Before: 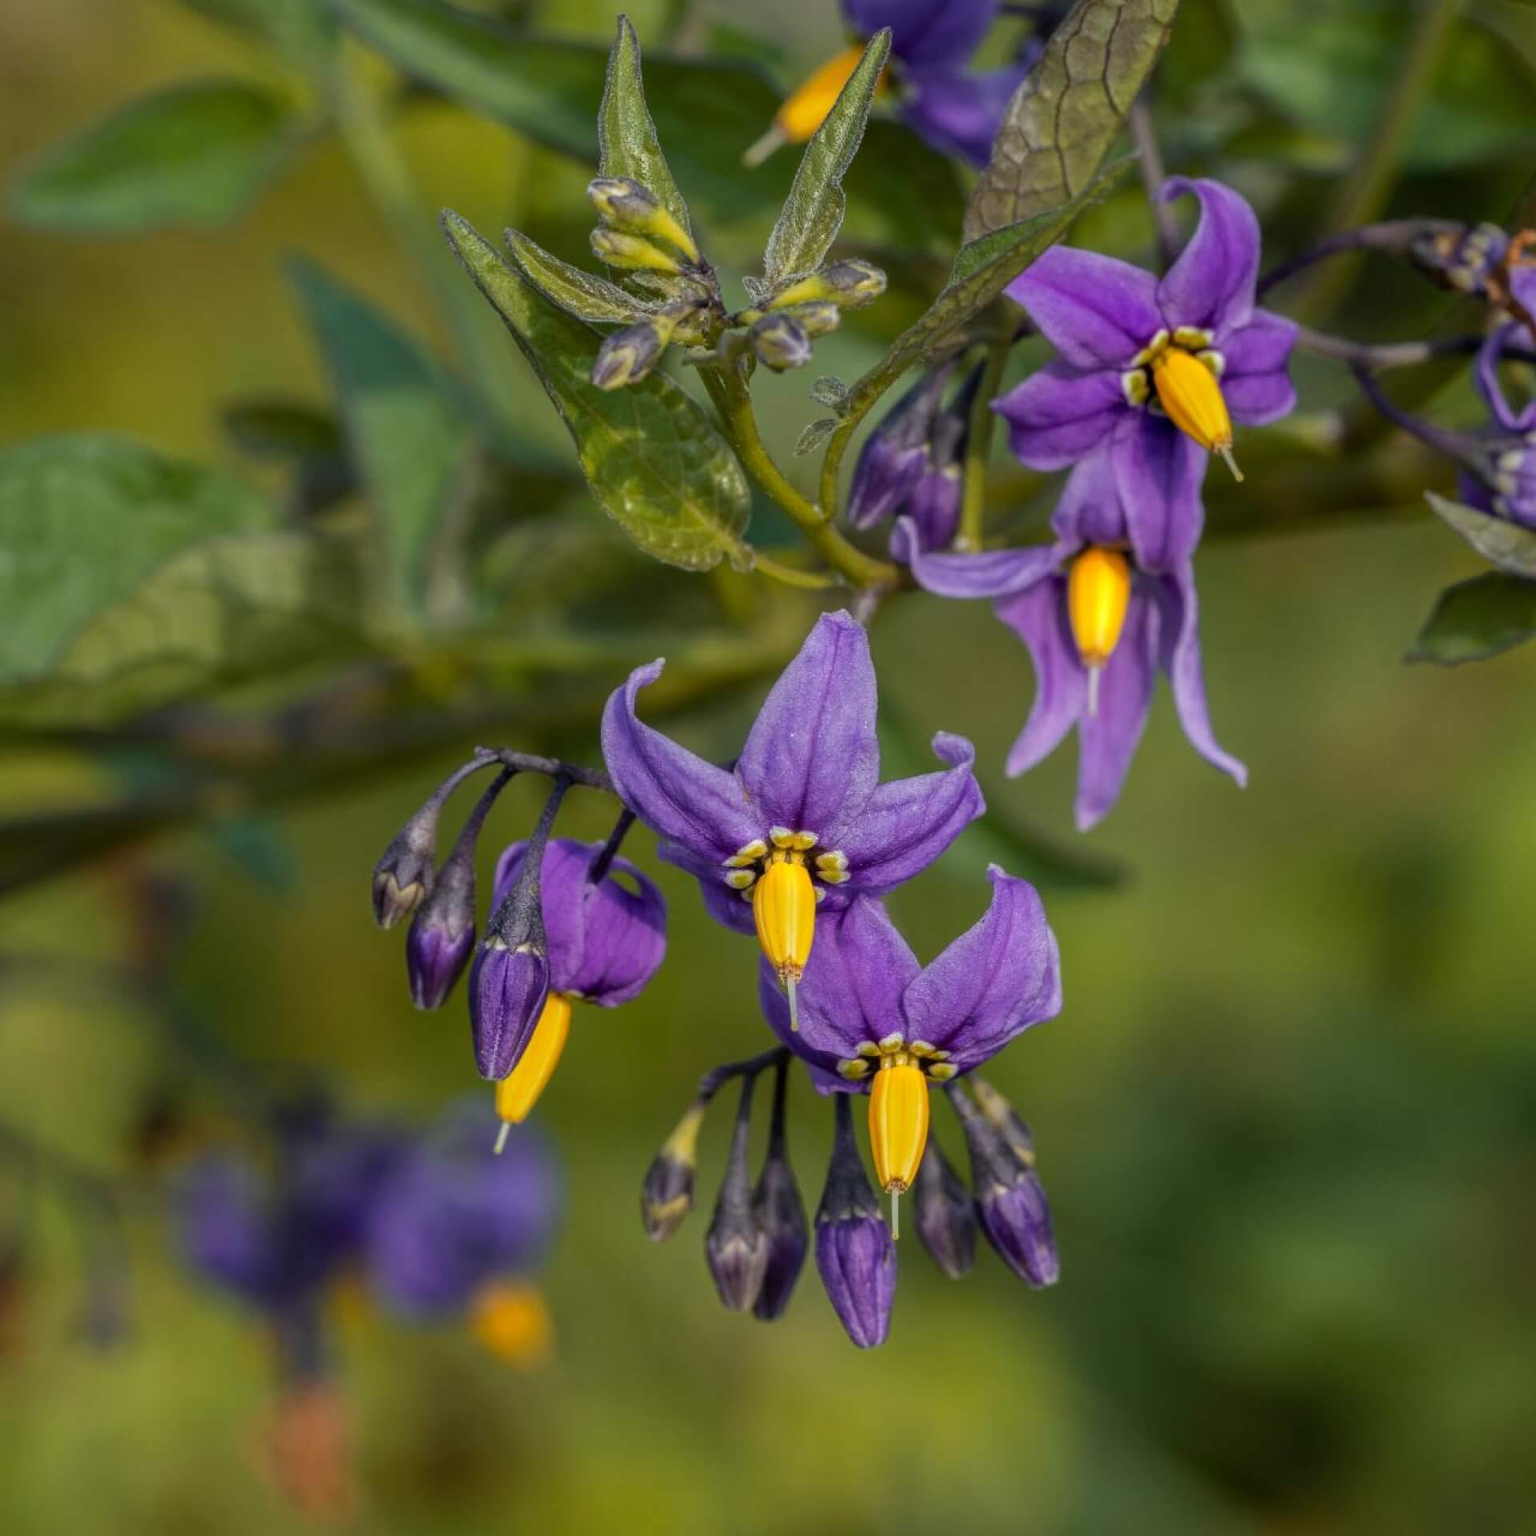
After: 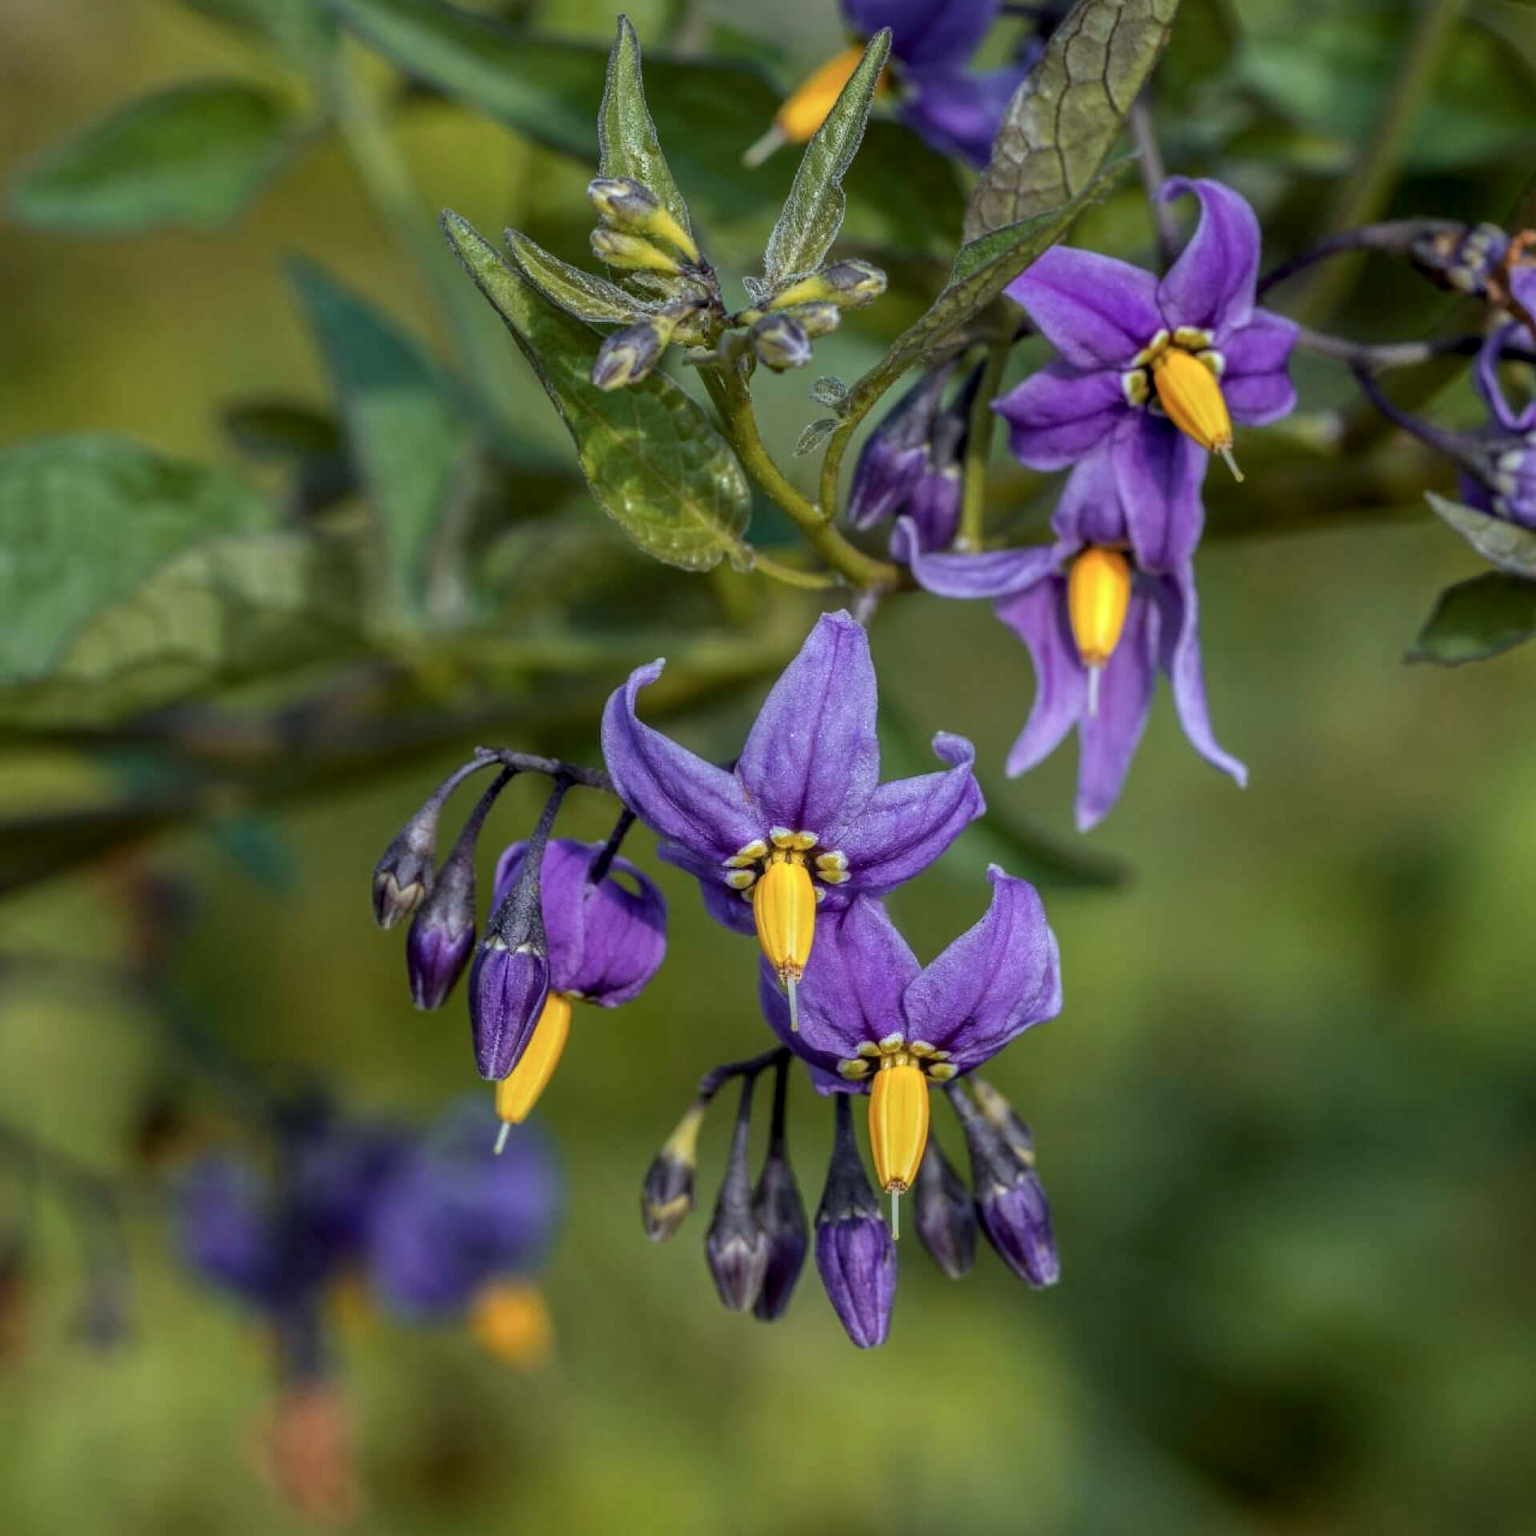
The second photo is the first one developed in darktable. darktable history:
color correction: highlights a* -4.2, highlights b* -10.96
local contrast: on, module defaults
